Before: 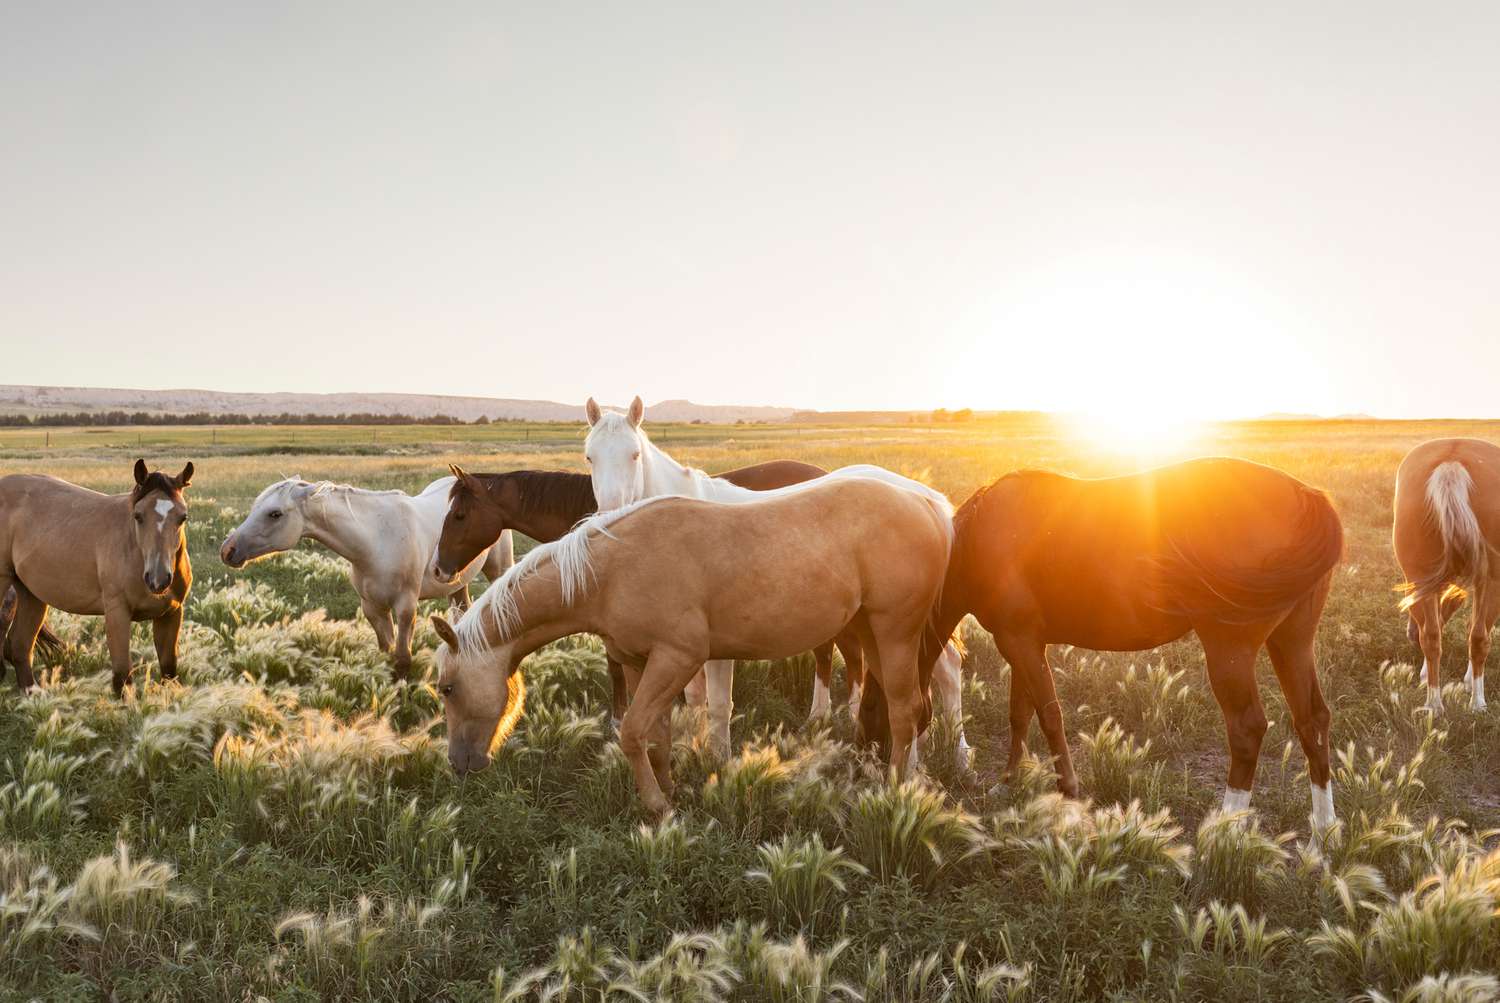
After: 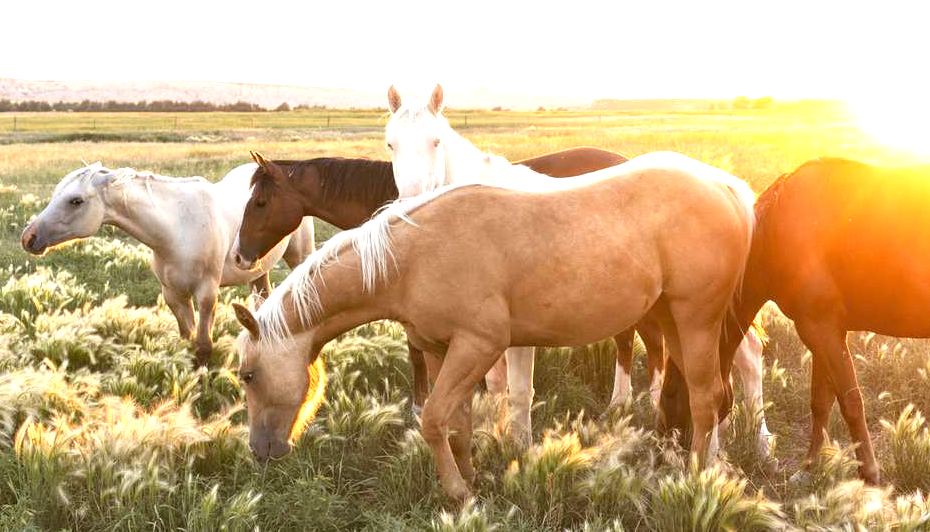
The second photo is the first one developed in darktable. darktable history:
exposure: black level correction 0, exposure 0.9 EV, compensate highlight preservation false
crop: left 13.312%, top 31.28%, right 24.627%, bottom 15.582%
